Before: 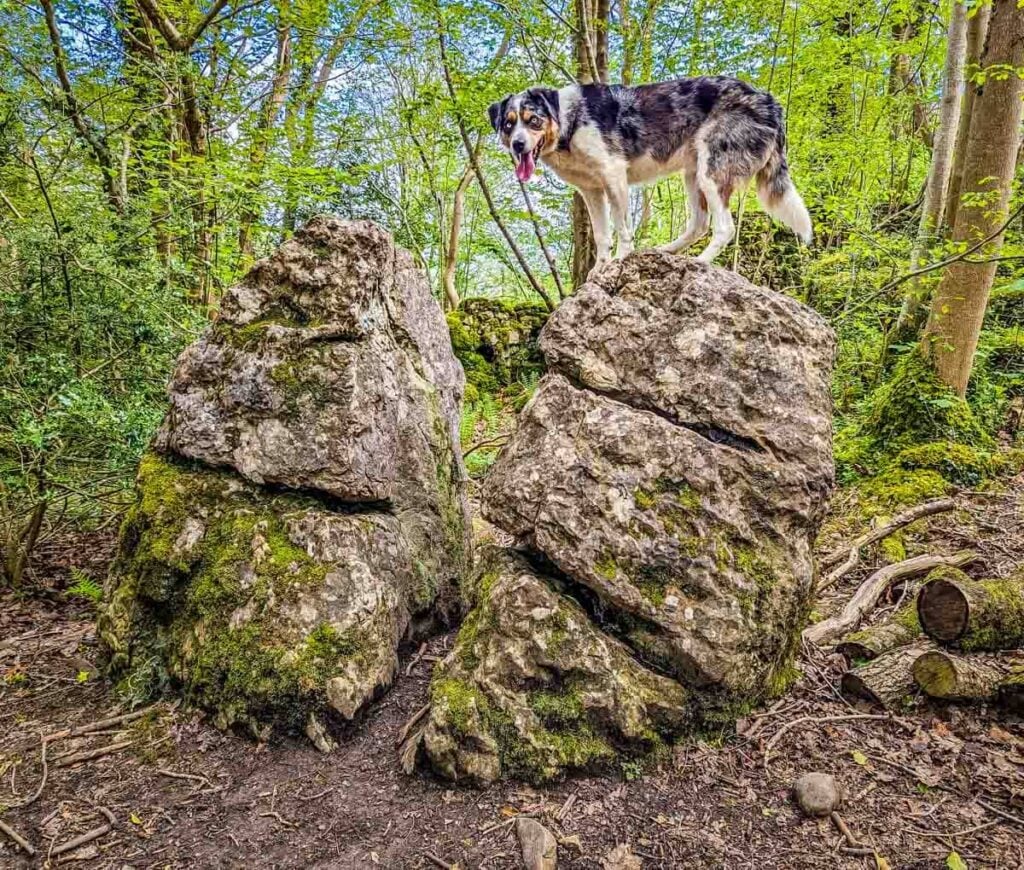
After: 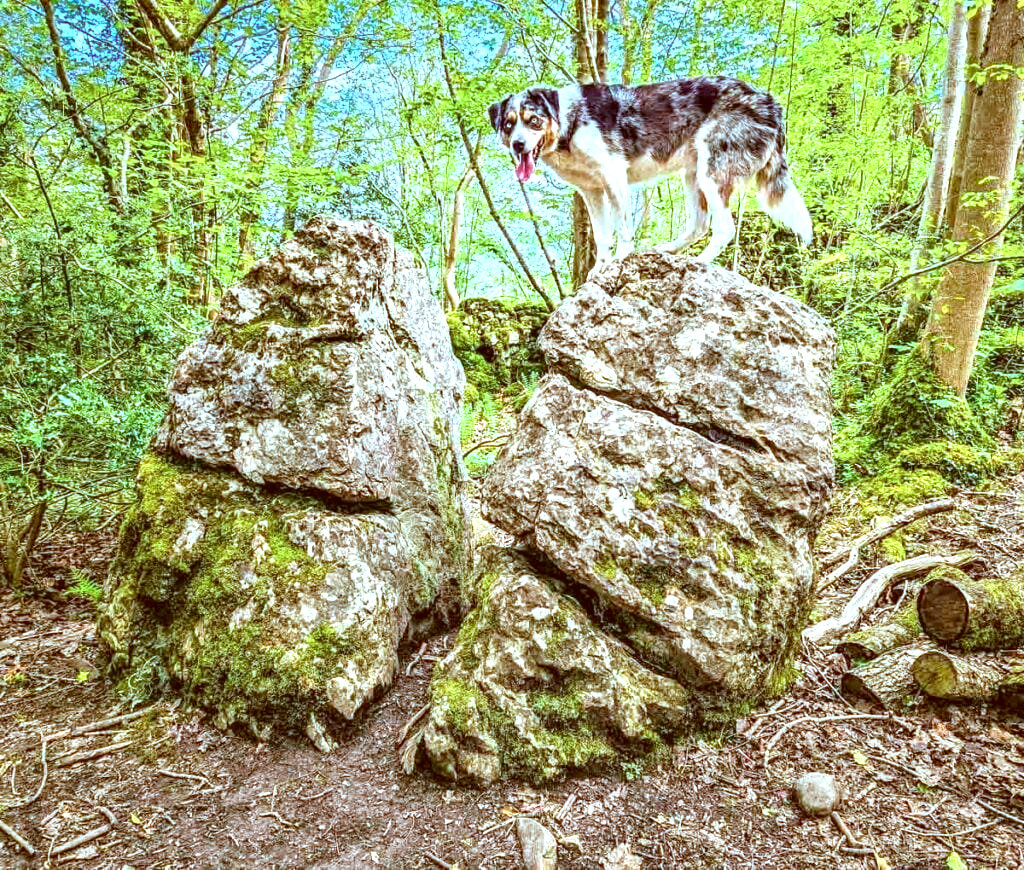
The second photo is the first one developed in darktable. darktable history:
color correction: highlights a* -14.62, highlights b* -16.22, shadows a* 10.12, shadows b* 29.4
exposure: black level correction 0, exposure 1.015 EV, compensate exposure bias true, compensate highlight preservation false
